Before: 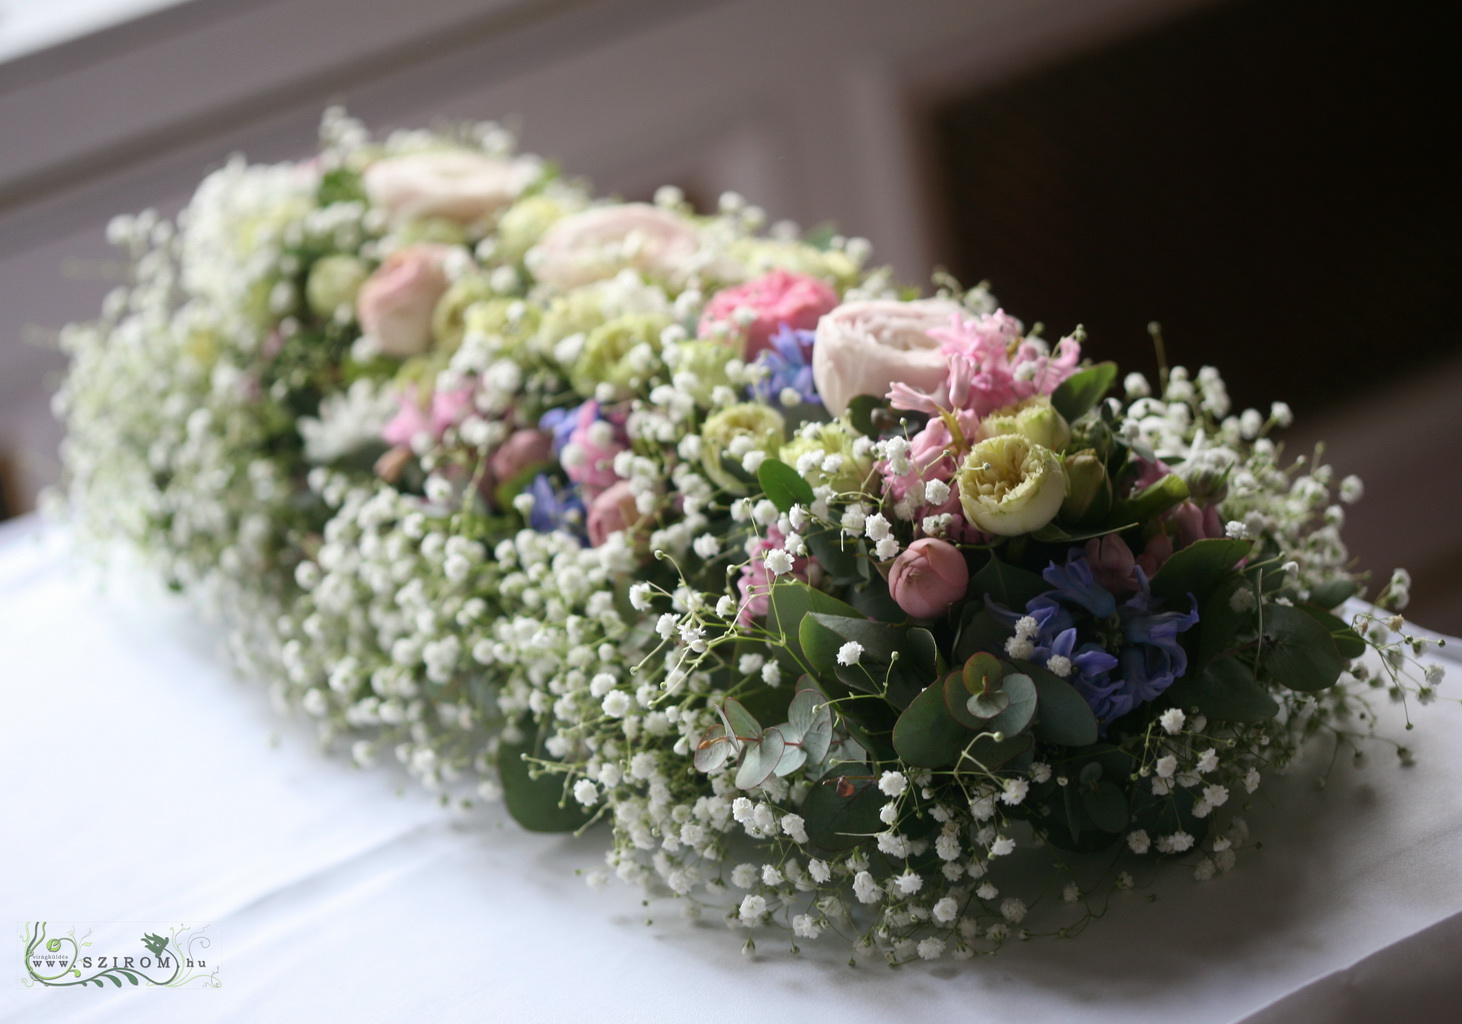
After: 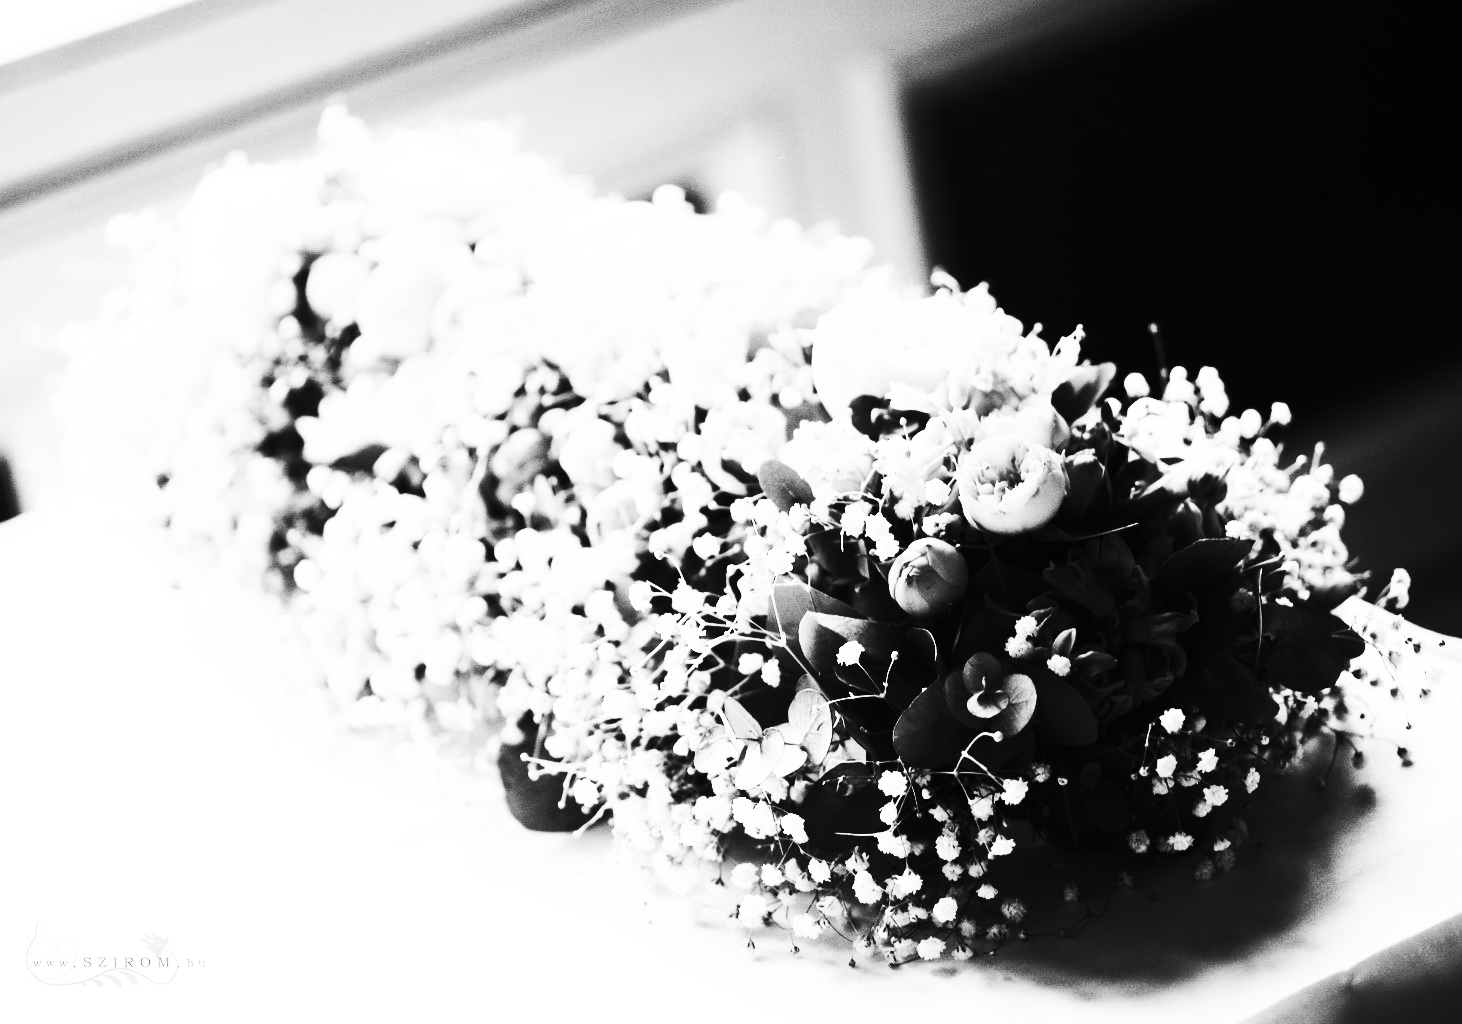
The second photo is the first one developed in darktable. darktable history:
tone equalizer: on, module defaults
base curve: curves: ch0 [(0, 0) (0.032, 0.037) (0.105, 0.228) (0.435, 0.76) (0.856, 0.983) (1, 1)]
contrast brightness saturation: contrast 0.93, brightness 0.2
monochrome: on, module defaults
